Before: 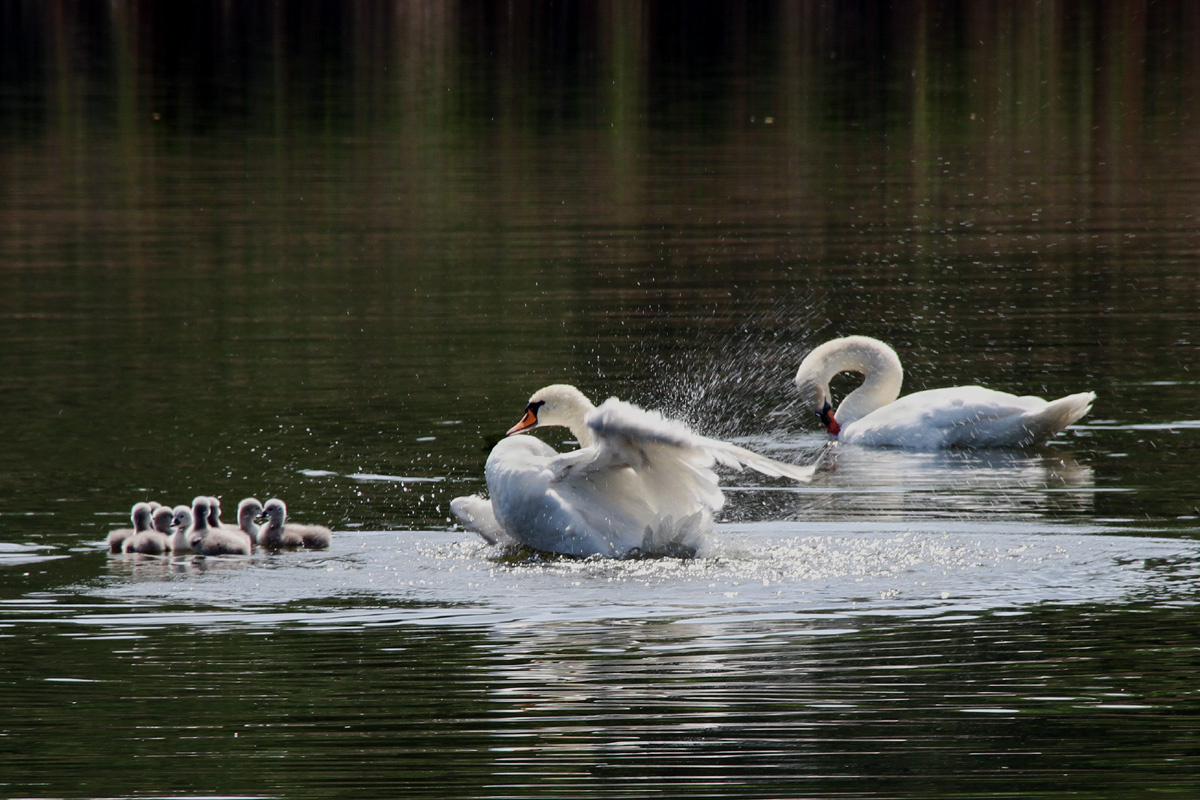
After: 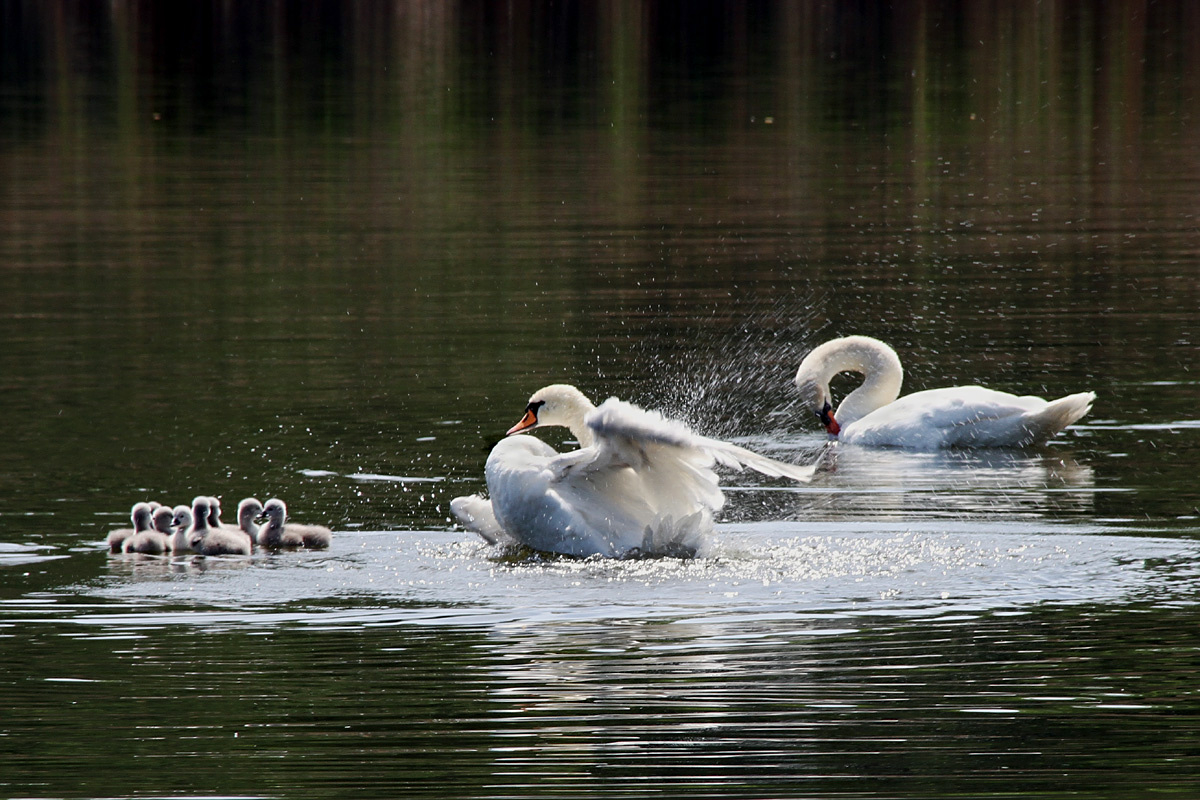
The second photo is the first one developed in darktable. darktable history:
exposure: exposure 0.201 EV, compensate highlight preservation false
sharpen: amount 0.207
